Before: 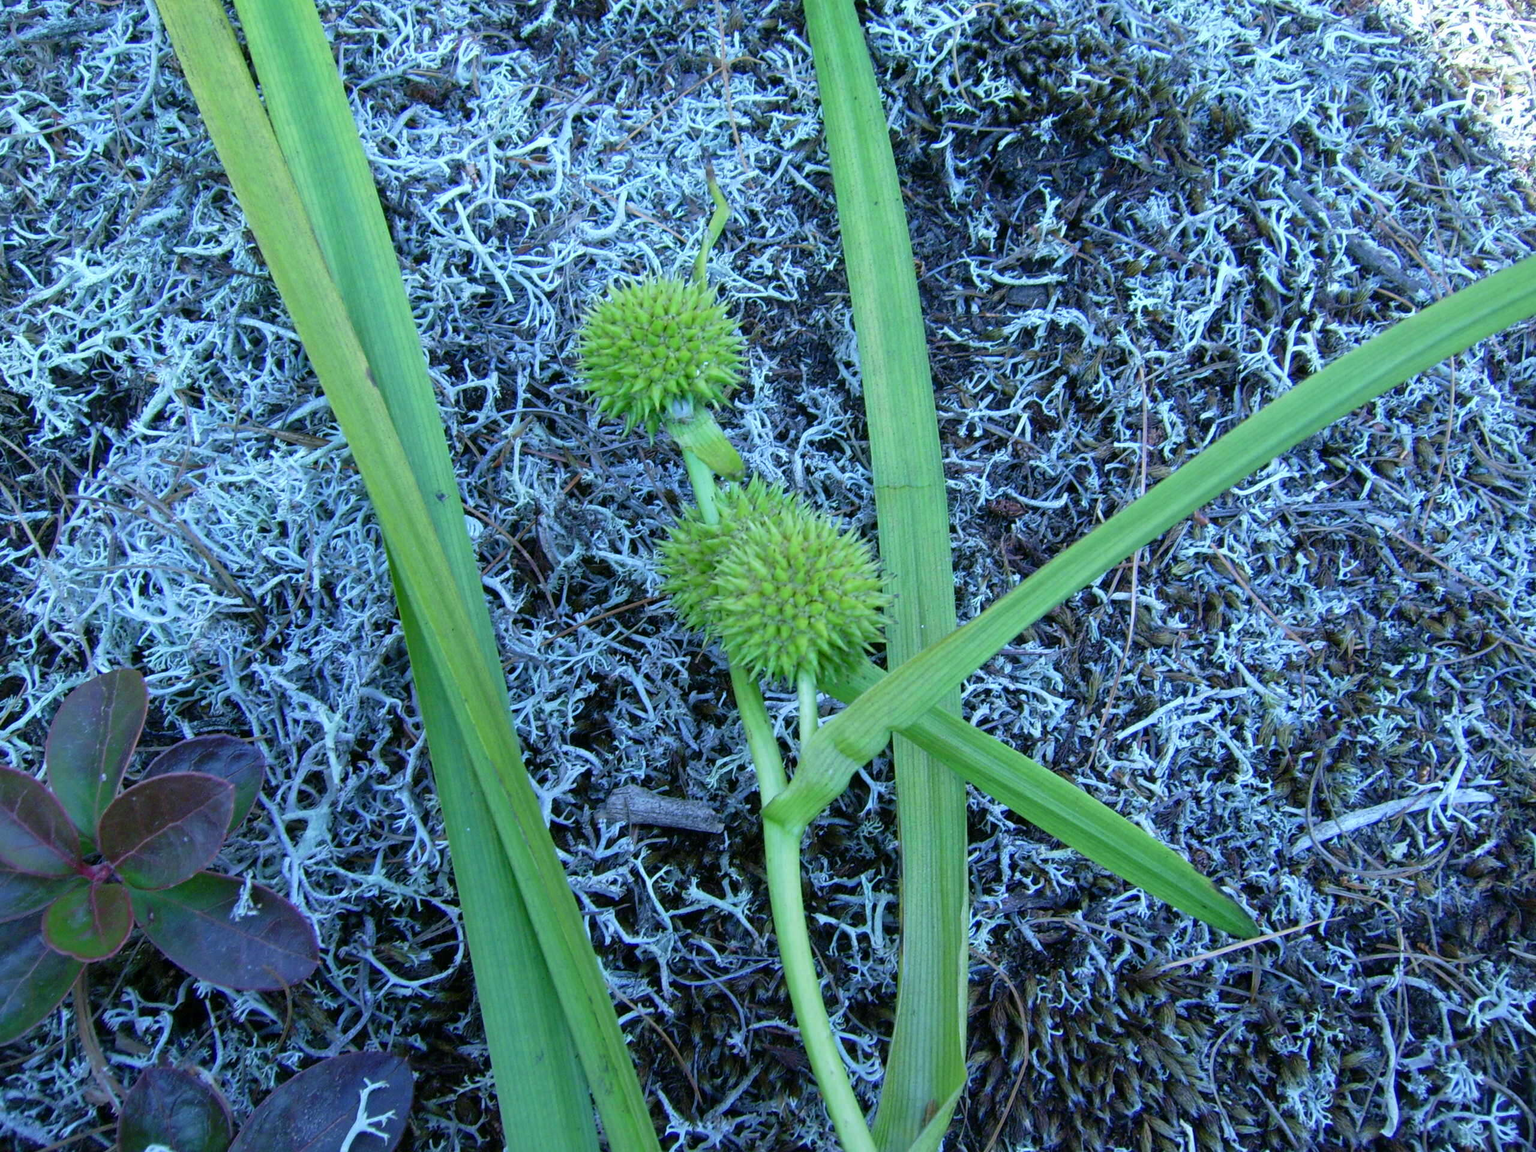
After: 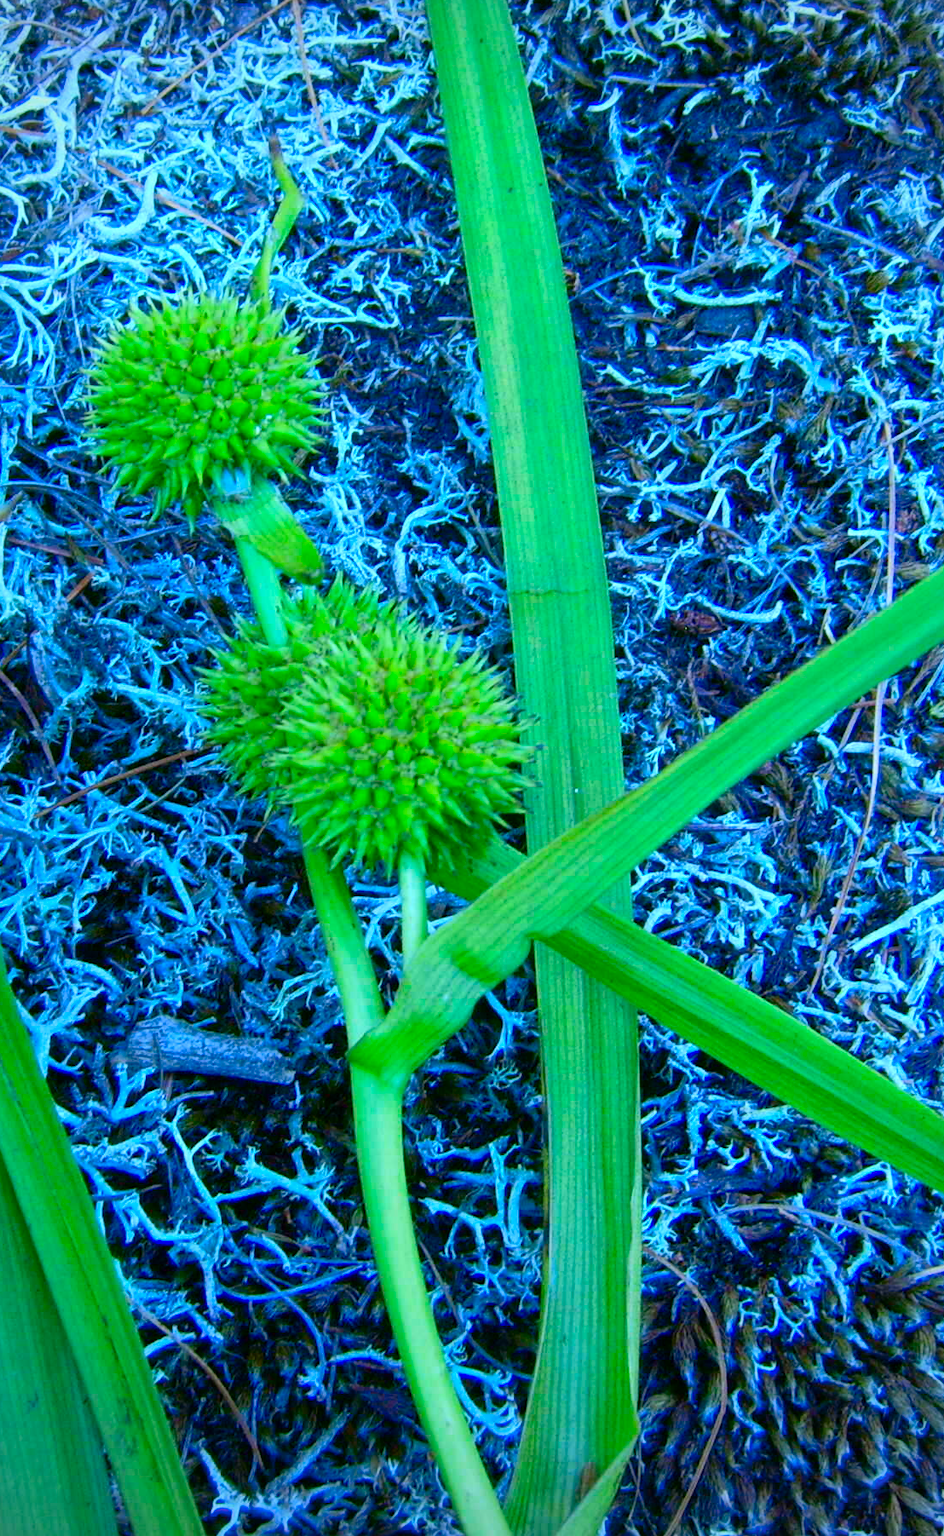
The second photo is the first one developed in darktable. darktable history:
contrast brightness saturation: contrast 0.261, brightness 0.015, saturation 0.851
crop: left 33.648%, top 6.07%, right 23.01%
shadows and highlights: highlights color adjustment 0.016%
vignetting: fall-off radius 63.14%, unbound false
